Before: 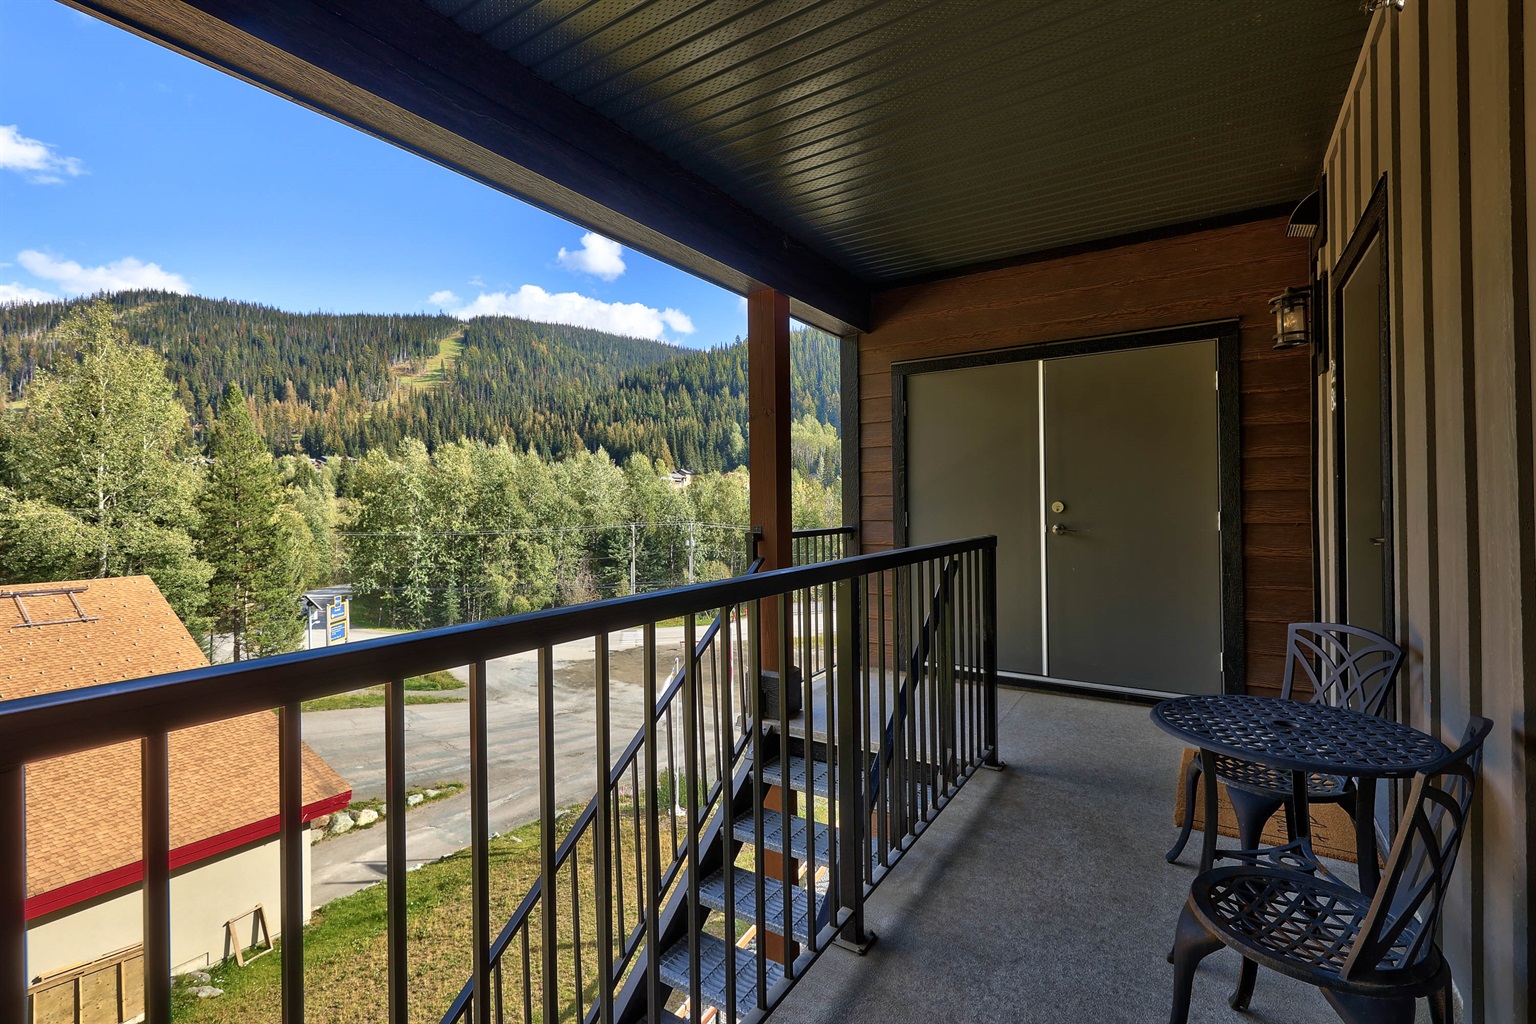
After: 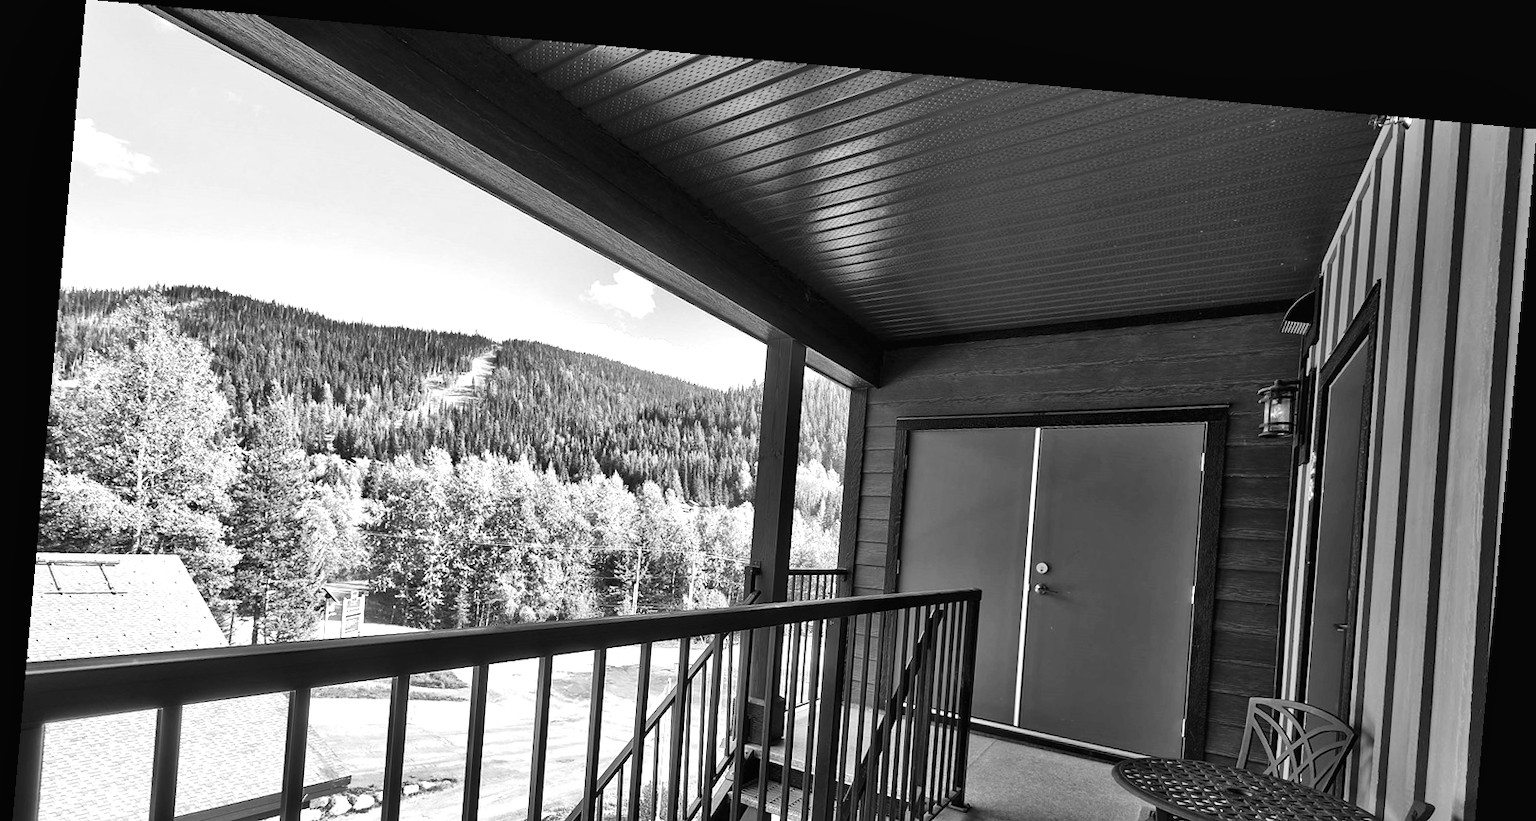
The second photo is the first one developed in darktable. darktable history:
crop: bottom 24.988%
tone equalizer: on, module defaults
rotate and perspective: rotation 5.12°, automatic cropping off
monochrome: a 32, b 64, size 2.3, highlights 1
exposure: exposure 1.16 EV, compensate exposure bias true, compensate highlight preservation false
white balance: emerald 1
shadows and highlights: low approximation 0.01, soften with gaussian
tone curve: curves: ch0 [(0.016, 0.011) (0.204, 0.146) (0.515, 0.476) (0.78, 0.795) (1, 0.981)], color space Lab, linked channels, preserve colors none
